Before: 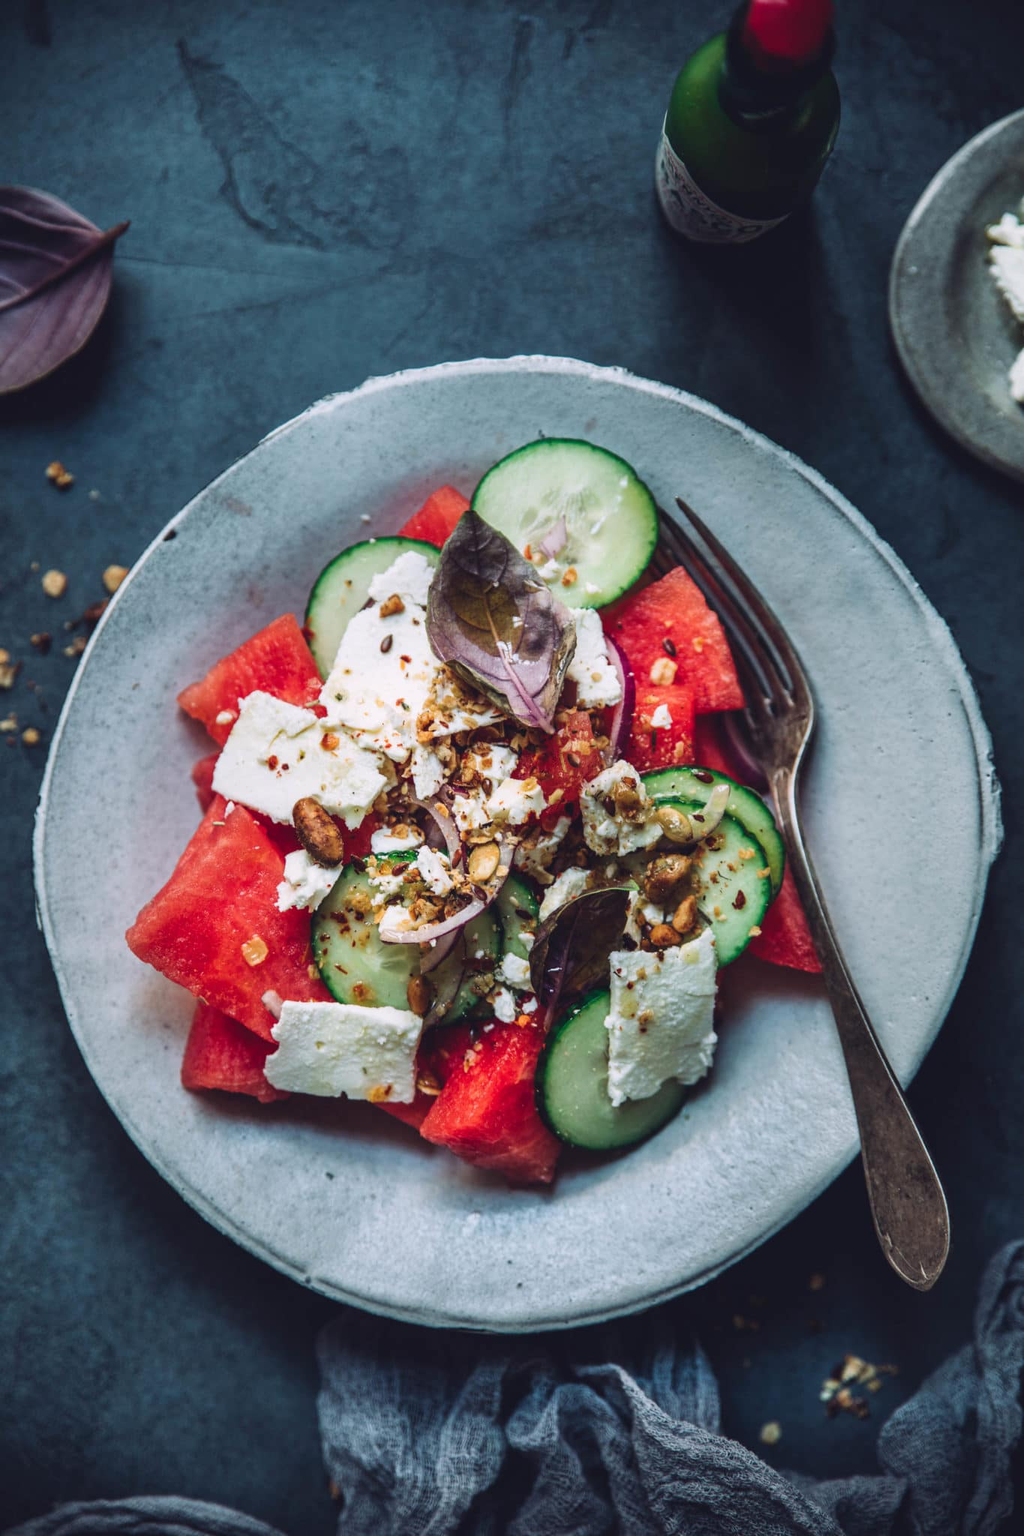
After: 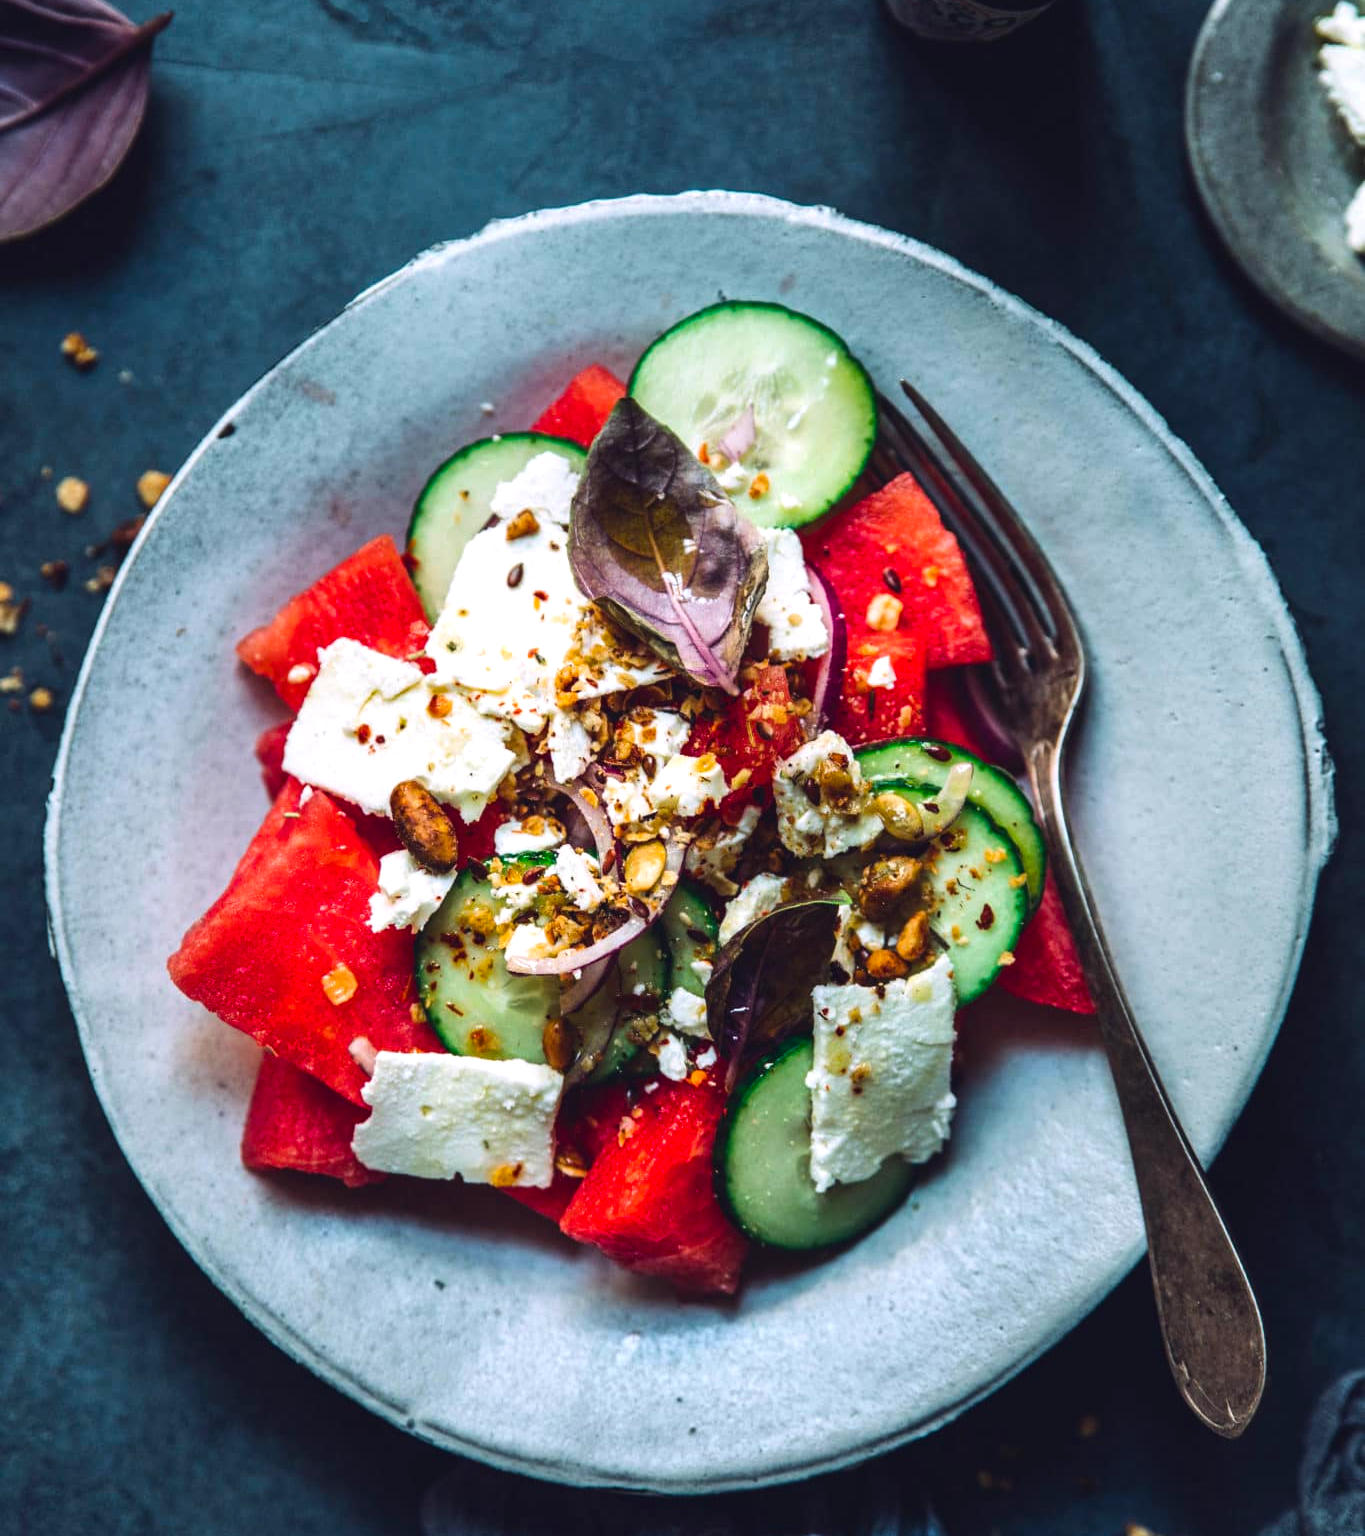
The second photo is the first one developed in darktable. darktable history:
crop: top 13.819%, bottom 11.169%
rotate and perspective: automatic cropping off
color balance rgb: perceptual saturation grading › global saturation 25%, global vibrance 20%
white balance: emerald 1
tone equalizer: -8 EV -0.417 EV, -7 EV -0.389 EV, -6 EV -0.333 EV, -5 EV -0.222 EV, -3 EV 0.222 EV, -2 EV 0.333 EV, -1 EV 0.389 EV, +0 EV 0.417 EV, edges refinement/feathering 500, mask exposure compensation -1.57 EV, preserve details no
exposure: compensate highlight preservation false
